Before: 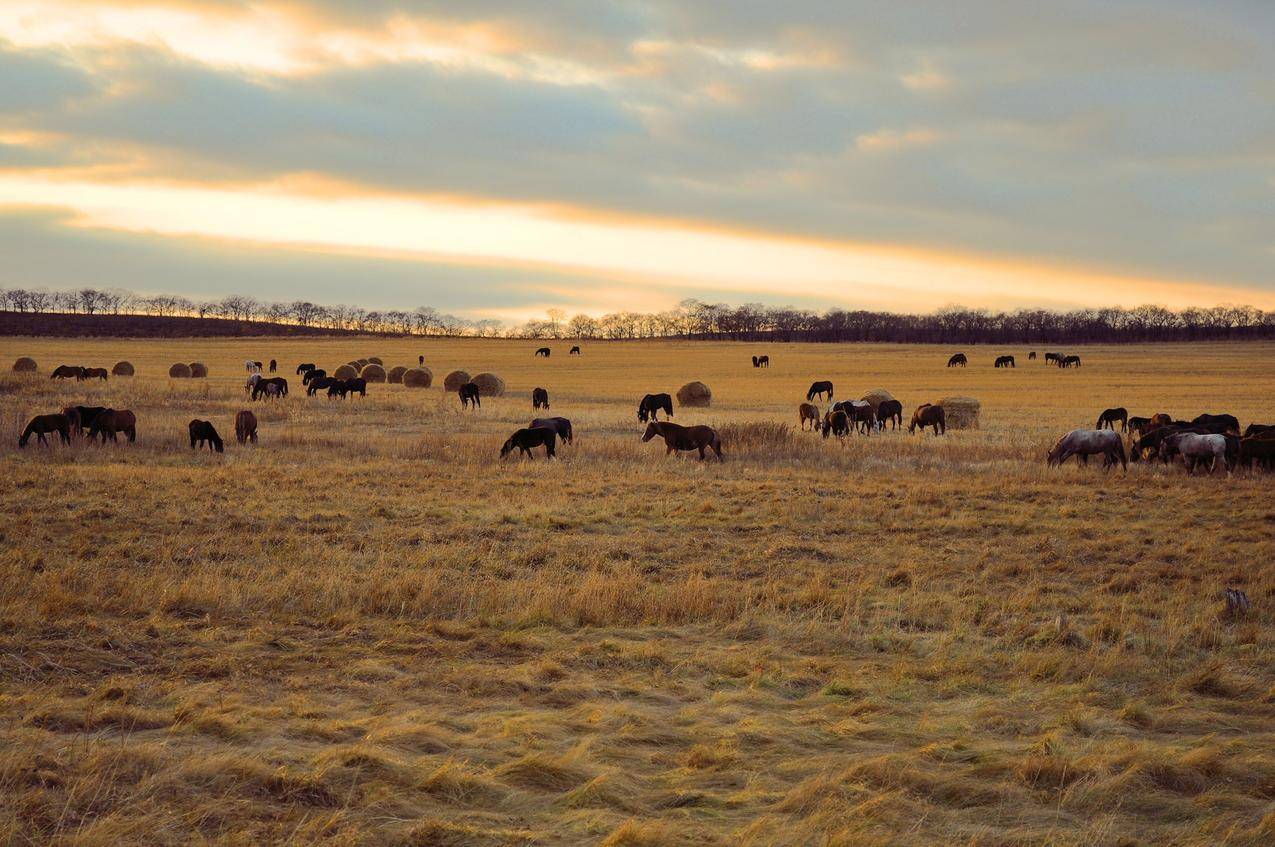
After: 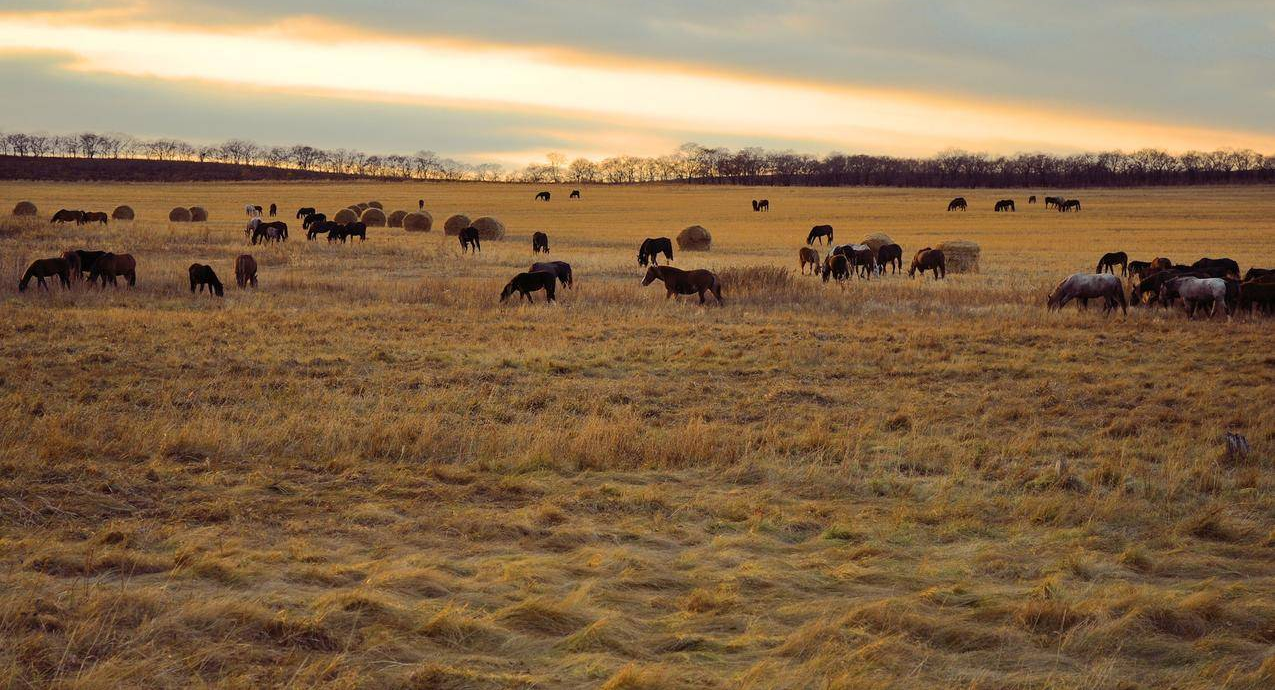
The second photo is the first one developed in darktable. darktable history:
crop and rotate: top 18.507%
